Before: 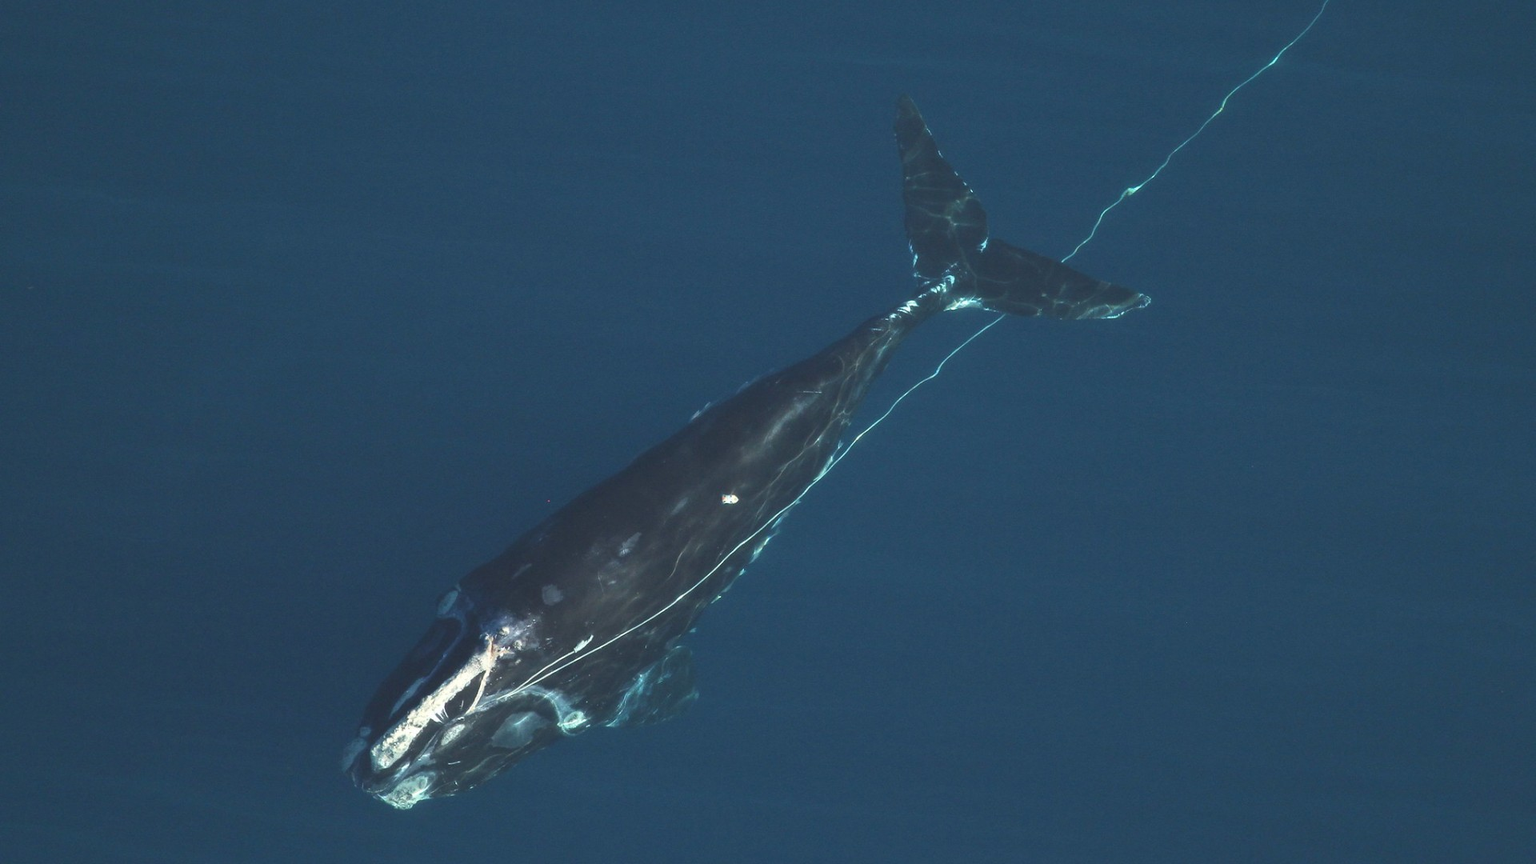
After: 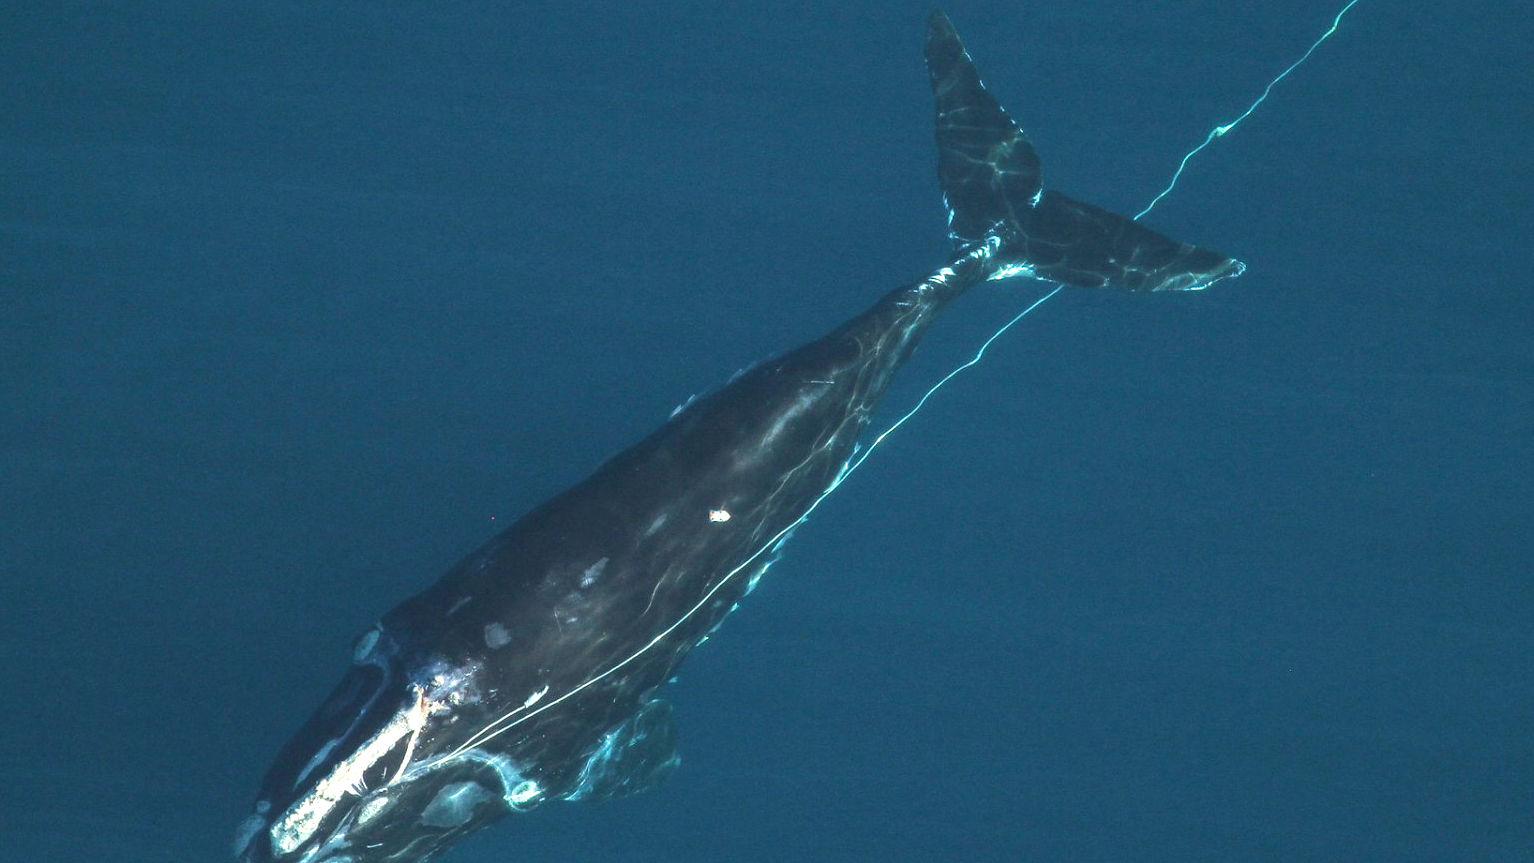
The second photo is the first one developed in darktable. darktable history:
tone equalizer: -8 EV -0.417 EV, -7 EV -0.389 EV, -6 EV -0.333 EV, -5 EV -0.222 EV, -3 EV 0.222 EV, -2 EV 0.333 EV, -1 EV 0.389 EV, +0 EV 0.417 EV, edges refinement/feathering 500, mask exposure compensation -1.57 EV, preserve details no
exposure: compensate highlight preservation false
color balance rgb: shadows lift › chroma 3.88%, shadows lift › hue 88.52°, power › hue 214.65°, global offset › chroma 0.1%, global offset › hue 252.4°, contrast 4.45%
local contrast: on, module defaults
crop and rotate: left 10.071%, top 10.071%, right 10.02%, bottom 10.02%
contrast brightness saturation: contrast 0.07, brightness 0.08, saturation 0.18
shadows and highlights: shadows 20.91, highlights -82.73, soften with gaussian
velvia: on, module defaults
